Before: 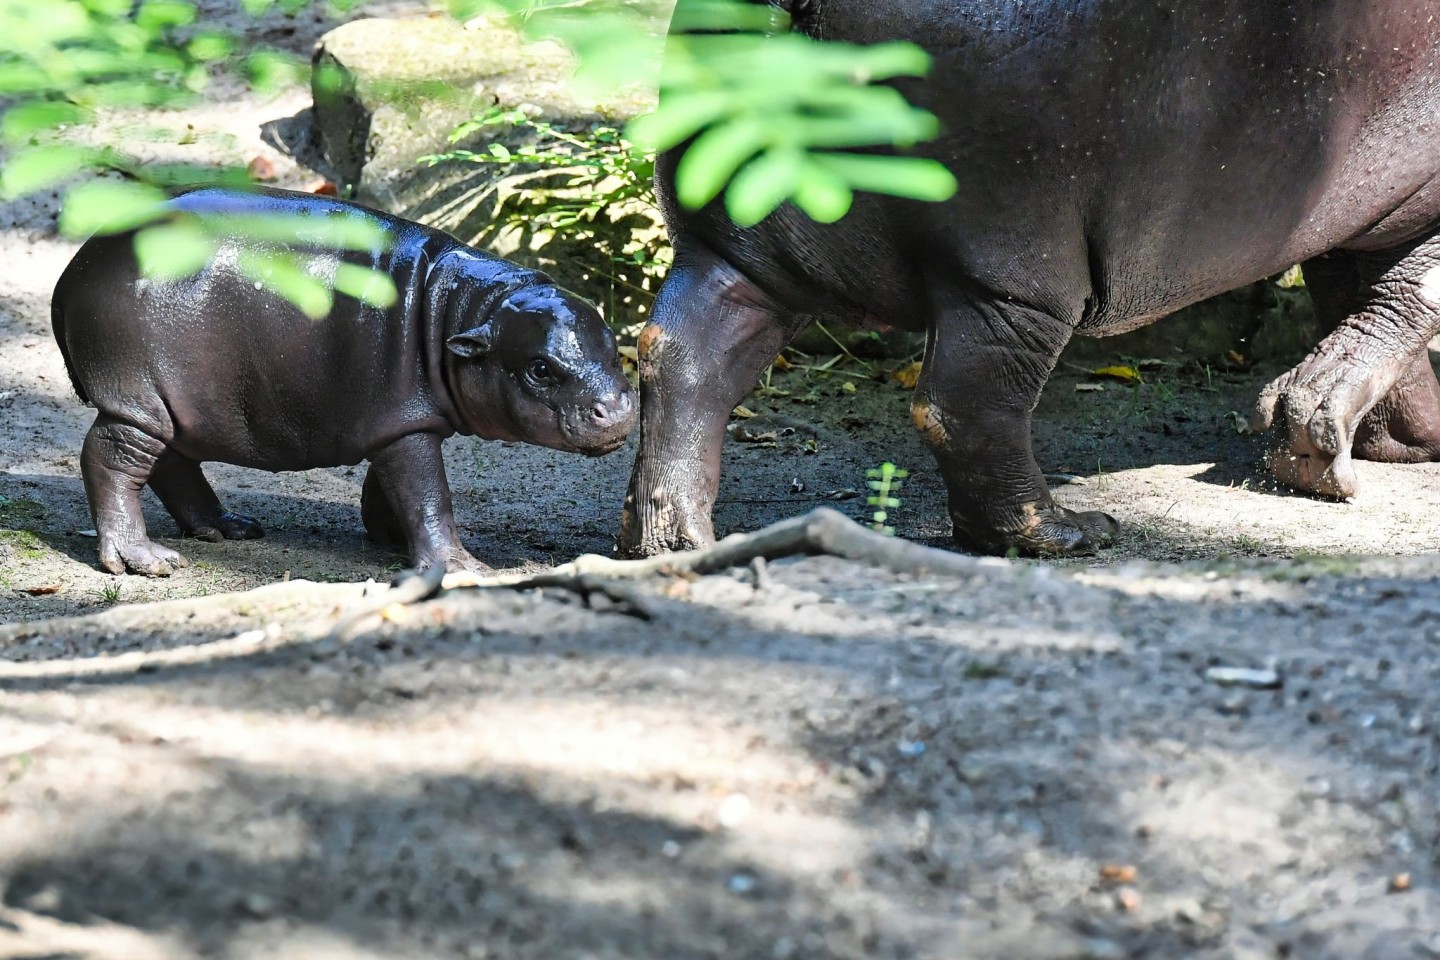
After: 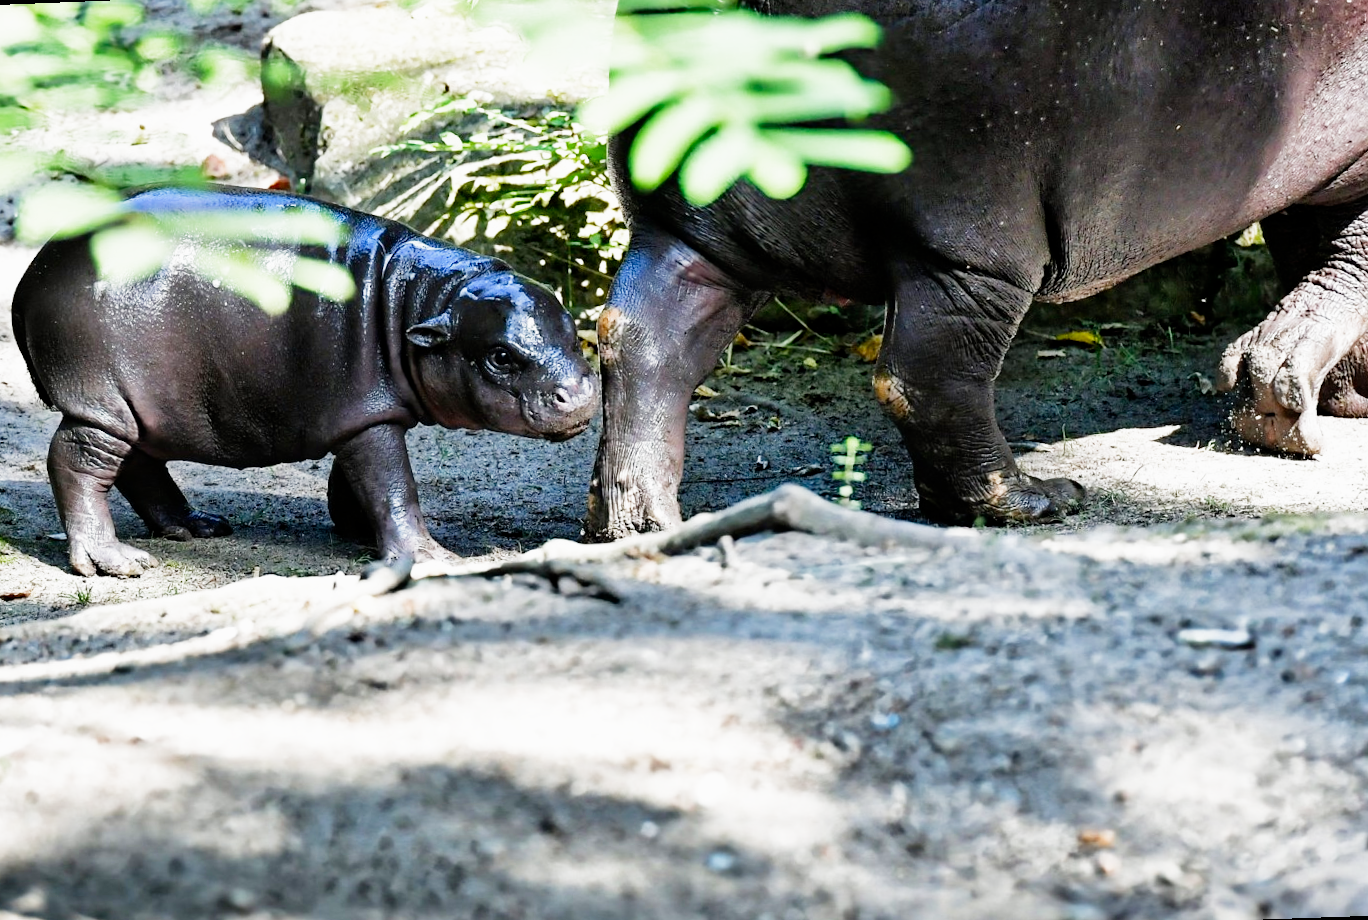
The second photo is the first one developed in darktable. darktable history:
filmic rgb: middle gray luminance 12.74%, black relative exposure -10.13 EV, white relative exposure 3.47 EV, threshold 6 EV, target black luminance 0%, hardness 5.74, latitude 44.69%, contrast 1.221, highlights saturation mix 5%, shadows ↔ highlights balance 26.78%, add noise in highlights 0, preserve chrominance no, color science v3 (2019), use custom middle-gray values true, iterations of high-quality reconstruction 0, contrast in highlights soft, enable highlight reconstruction true
rotate and perspective: rotation -2.12°, lens shift (vertical) 0.009, lens shift (horizontal) -0.008, automatic cropping original format, crop left 0.036, crop right 0.964, crop top 0.05, crop bottom 0.959
